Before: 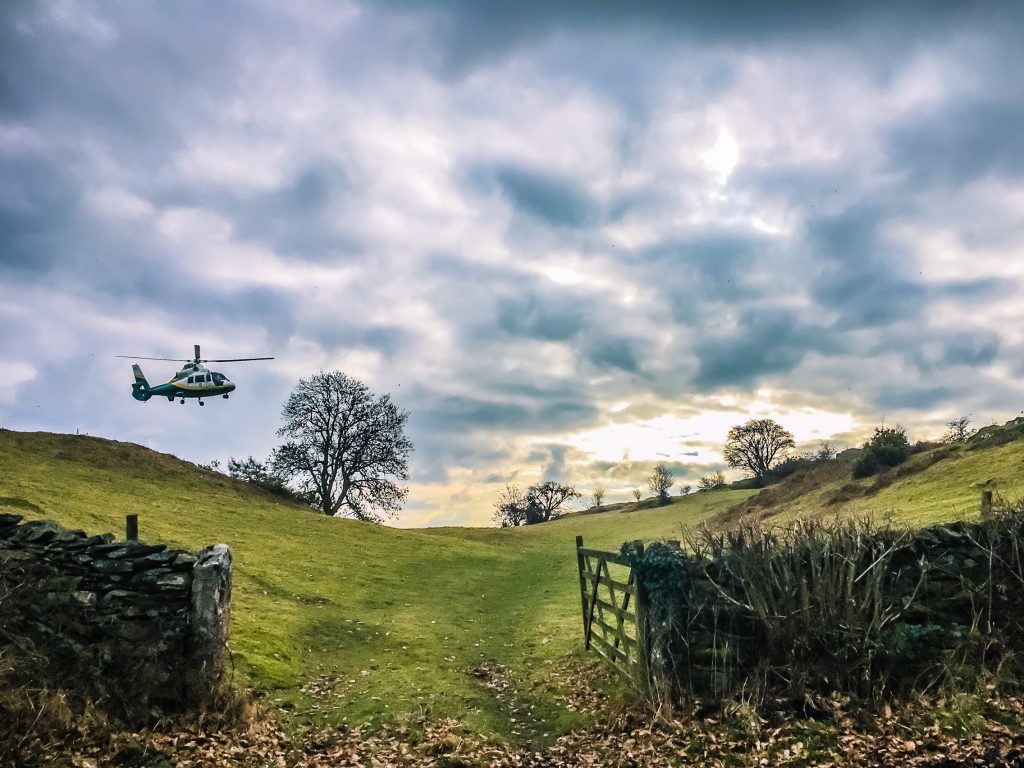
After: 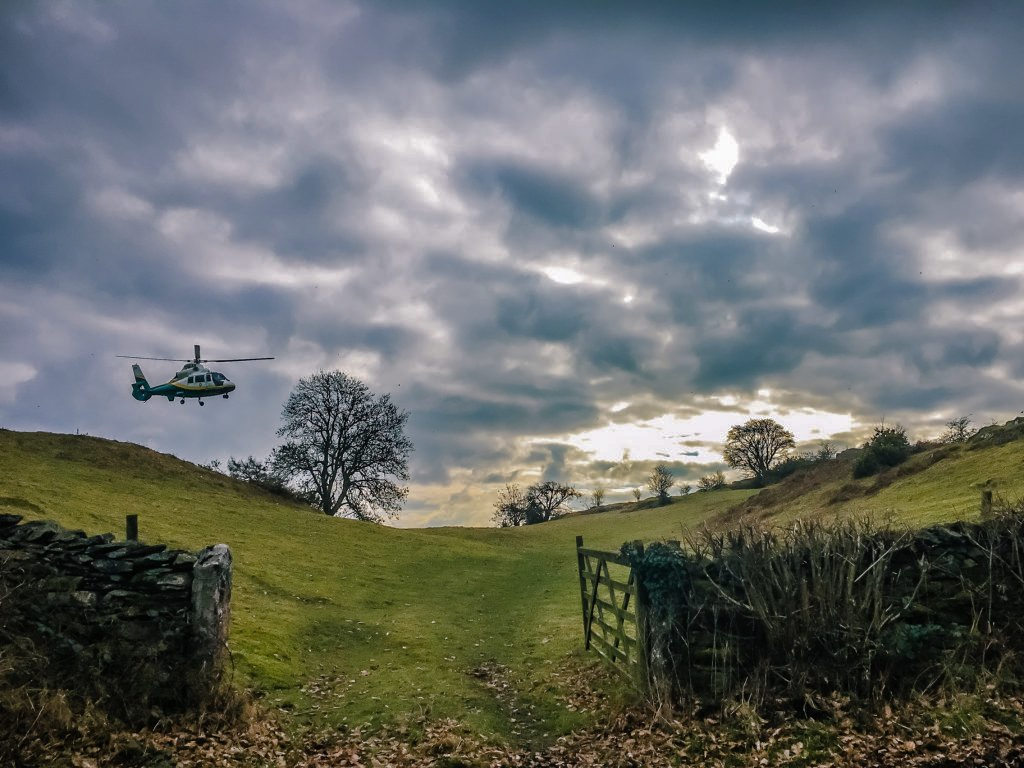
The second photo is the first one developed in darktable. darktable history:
base curve: curves: ch0 [(0, 0) (0.841, 0.609) (1, 1)]
